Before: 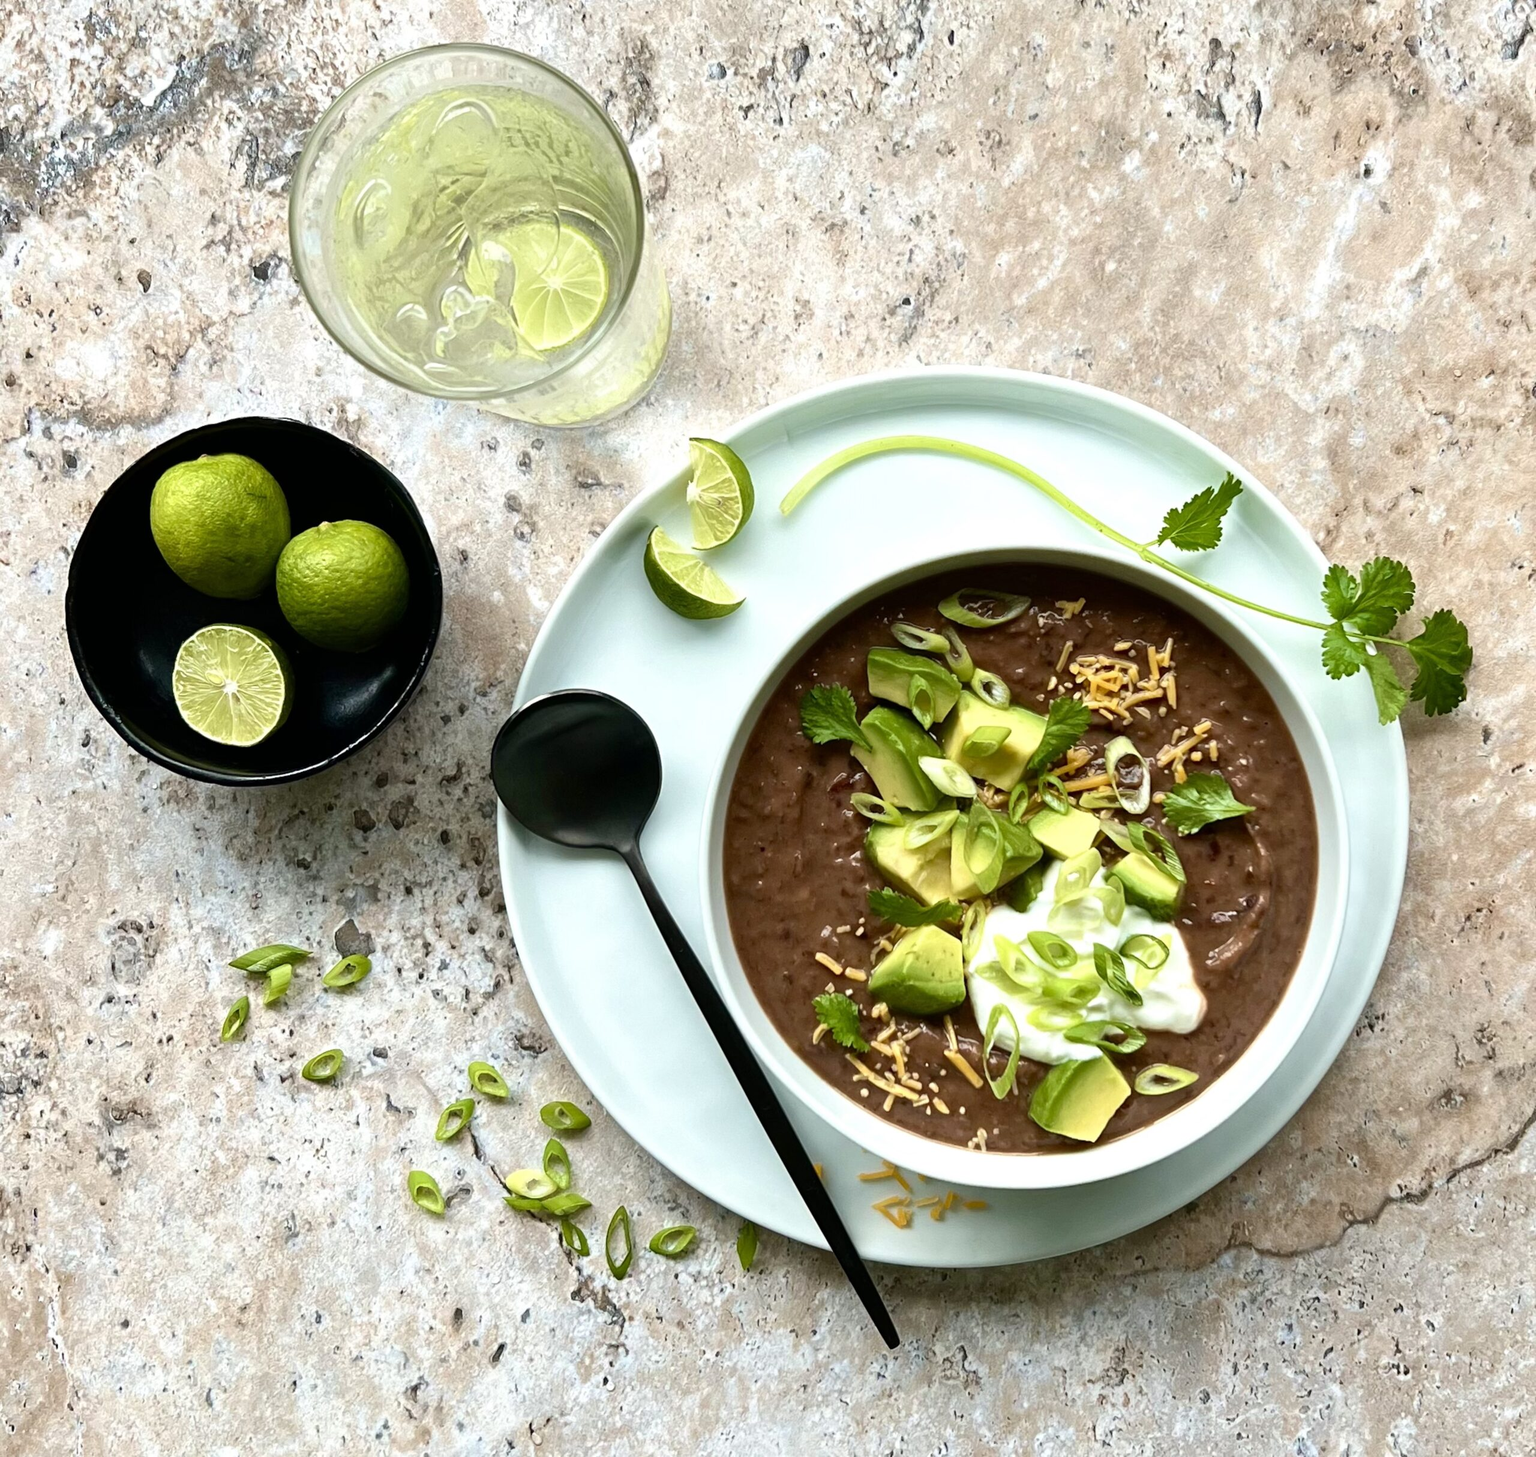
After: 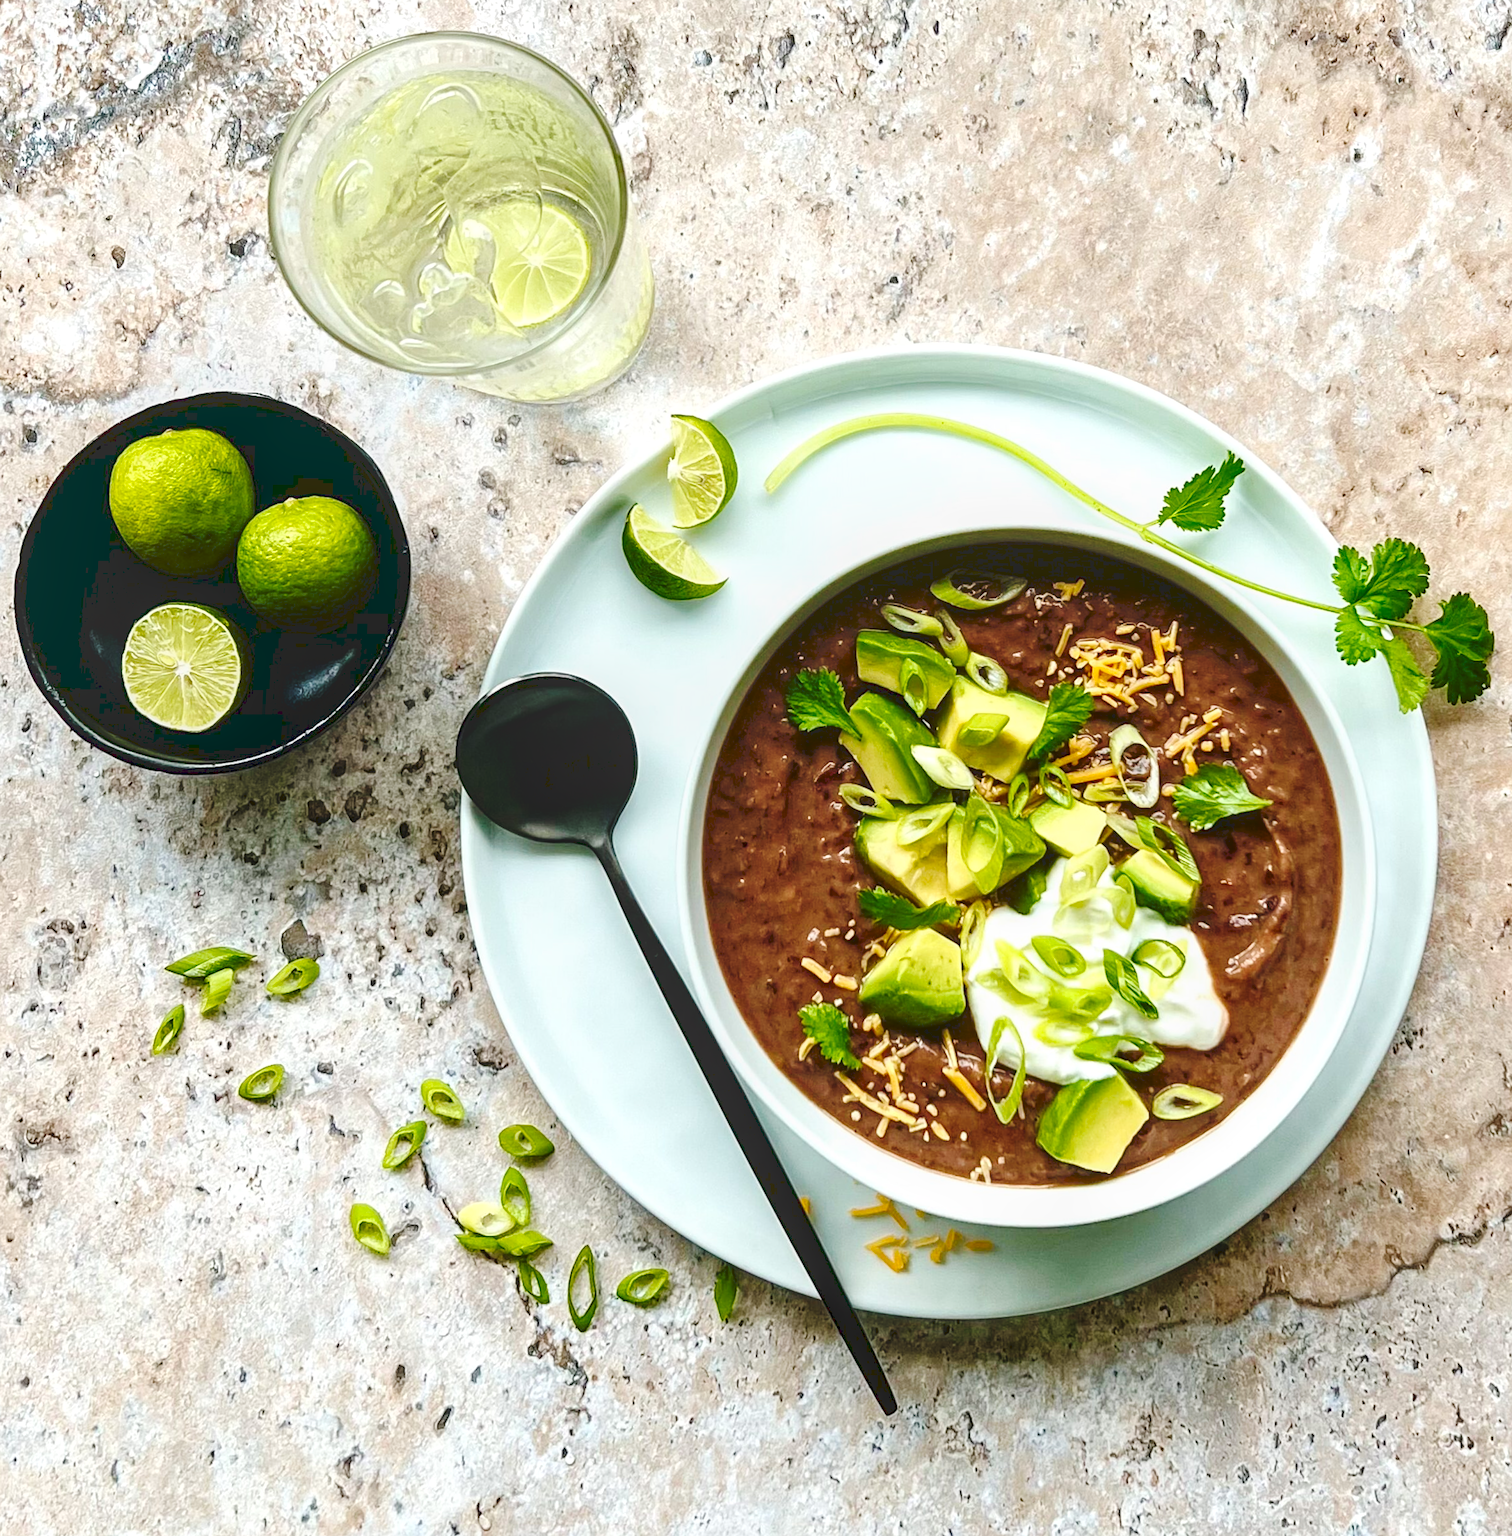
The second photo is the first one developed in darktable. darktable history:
contrast brightness saturation: contrast 0.04, saturation 0.16
rotate and perspective: rotation 0.215°, lens shift (vertical) -0.139, crop left 0.069, crop right 0.939, crop top 0.002, crop bottom 0.996
tone curve: curves: ch0 [(0, 0) (0.003, 0.112) (0.011, 0.115) (0.025, 0.111) (0.044, 0.114) (0.069, 0.126) (0.1, 0.144) (0.136, 0.164) (0.177, 0.196) (0.224, 0.249) (0.277, 0.316) (0.335, 0.401) (0.399, 0.487) (0.468, 0.571) (0.543, 0.647) (0.623, 0.728) (0.709, 0.795) (0.801, 0.866) (0.898, 0.933) (1, 1)], preserve colors none
local contrast: on, module defaults
crop: left 0.434%, top 0.485%, right 0.244%, bottom 0.386%
sharpen: amount 0.2
